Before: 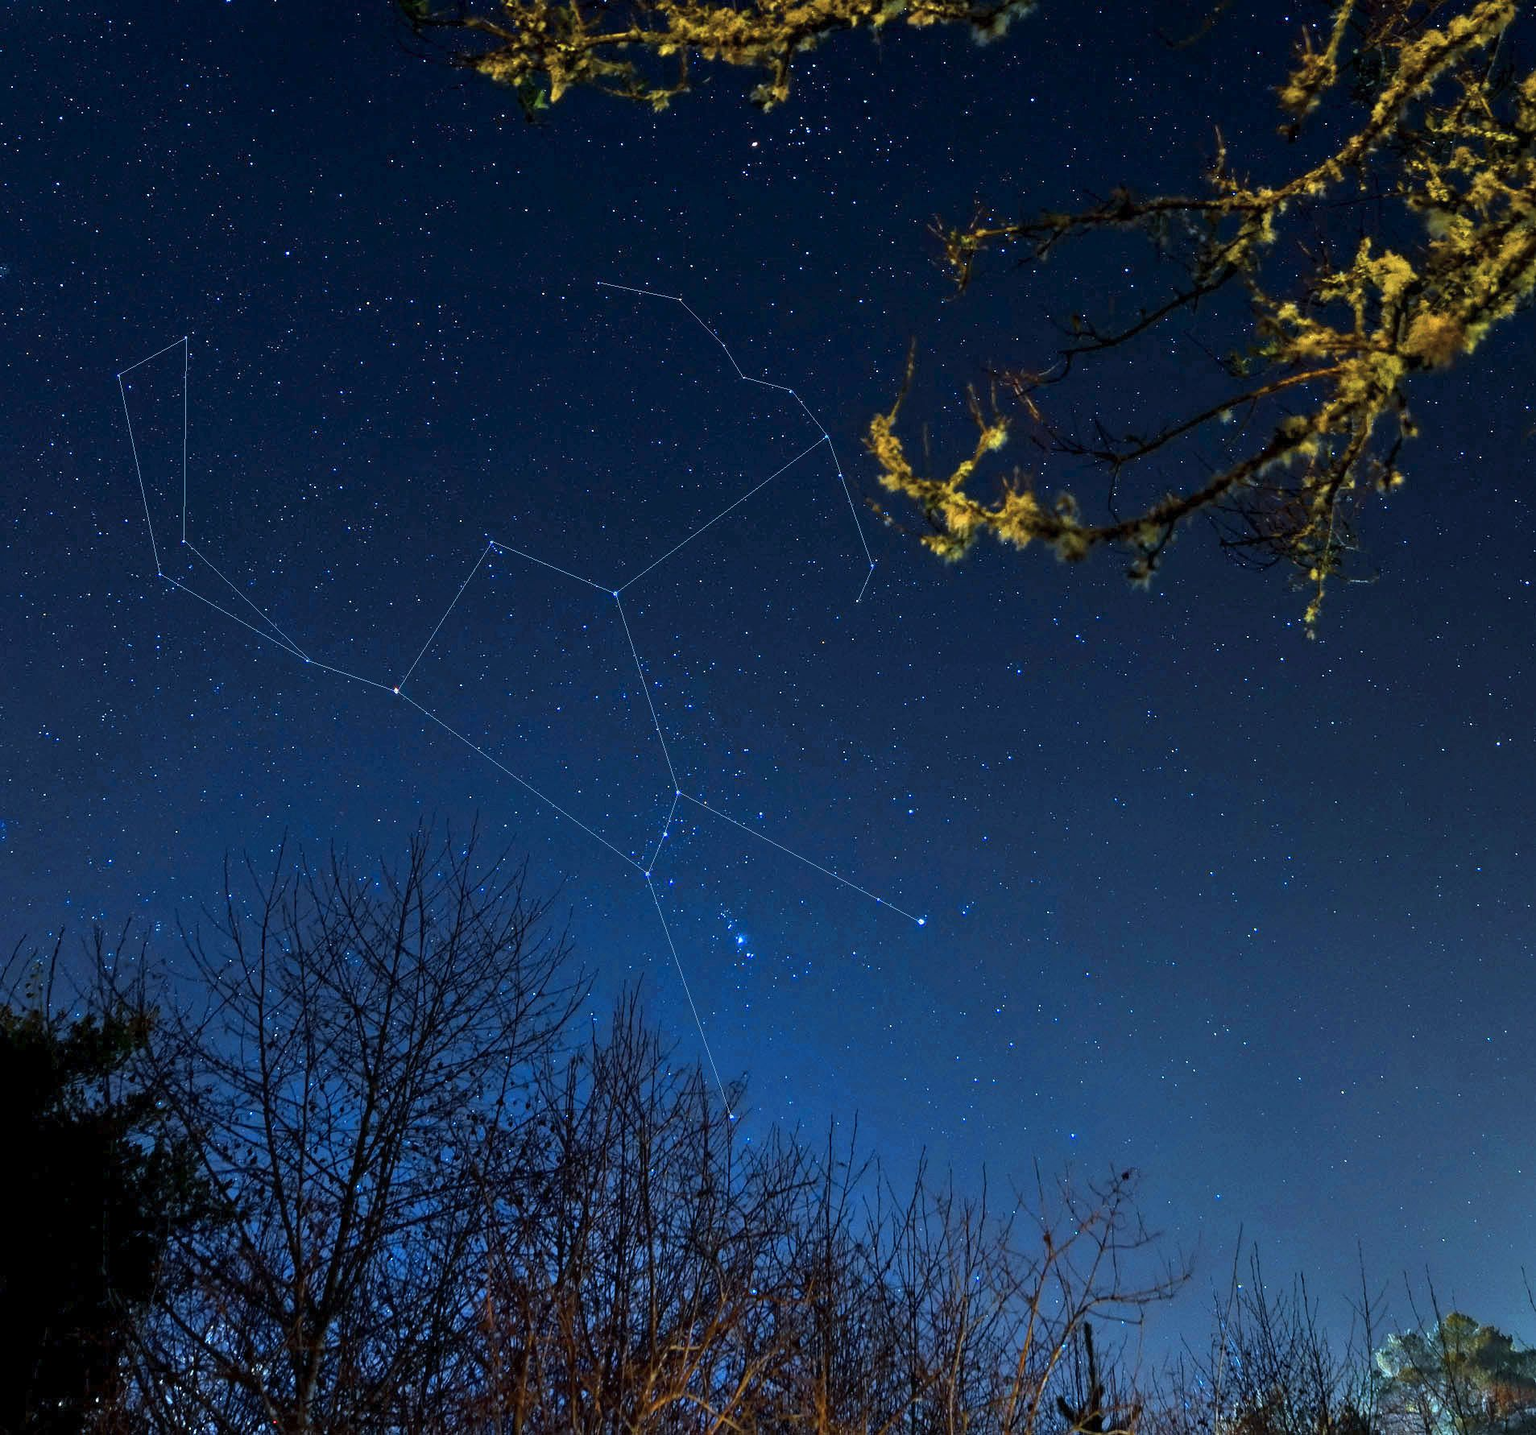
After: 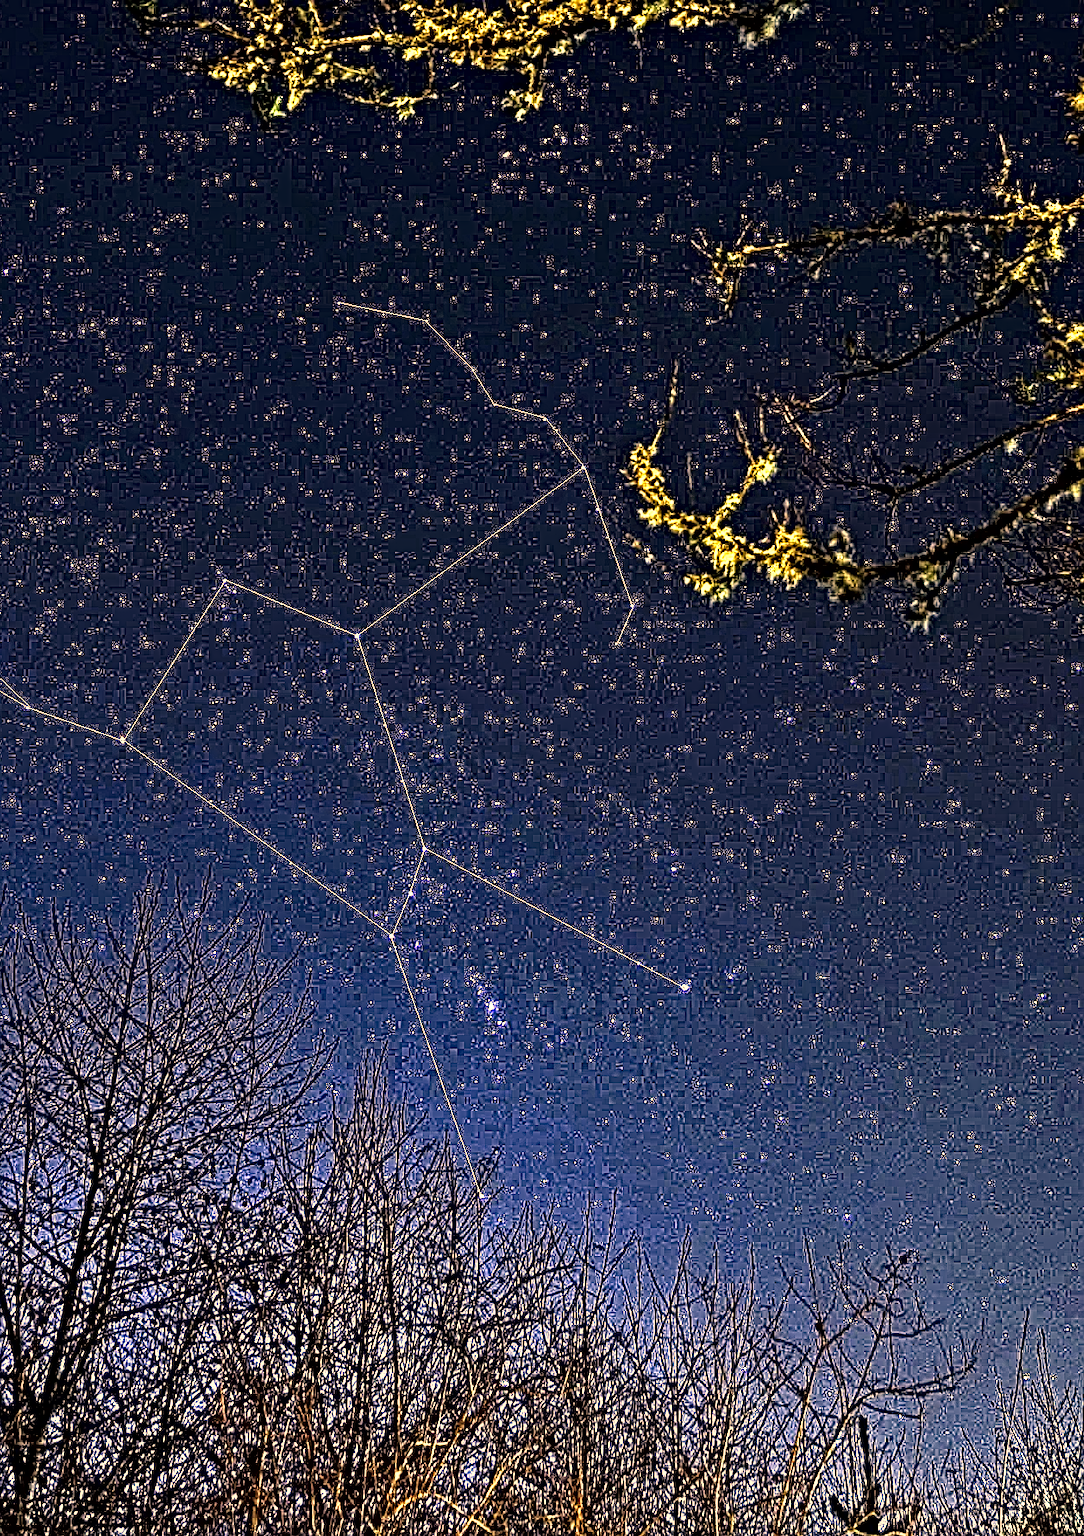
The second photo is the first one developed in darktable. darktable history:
contrast brightness saturation: saturation -0.053
color correction: highlights a* 14.76, highlights b* 30.94
crop and rotate: left 18.38%, right 15.612%
contrast equalizer: y [[0.406, 0.494, 0.589, 0.753, 0.877, 0.999], [0.5 ×6], [0.5 ×6], [0 ×6], [0 ×6]]
sharpen: on, module defaults
tone curve: curves: ch0 [(0, 0) (0.003, 0.002) (0.011, 0.009) (0.025, 0.02) (0.044, 0.036) (0.069, 0.057) (0.1, 0.081) (0.136, 0.115) (0.177, 0.153) (0.224, 0.202) (0.277, 0.264) (0.335, 0.333) (0.399, 0.409) (0.468, 0.491) (0.543, 0.58) (0.623, 0.675) (0.709, 0.777) (0.801, 0.88) (0.898, 0.98) (1, 1)], preserve colors none
local contrast: mode bilateral grid, contrast 21, coarseness 3, detail 298%, midtone range 0.2
